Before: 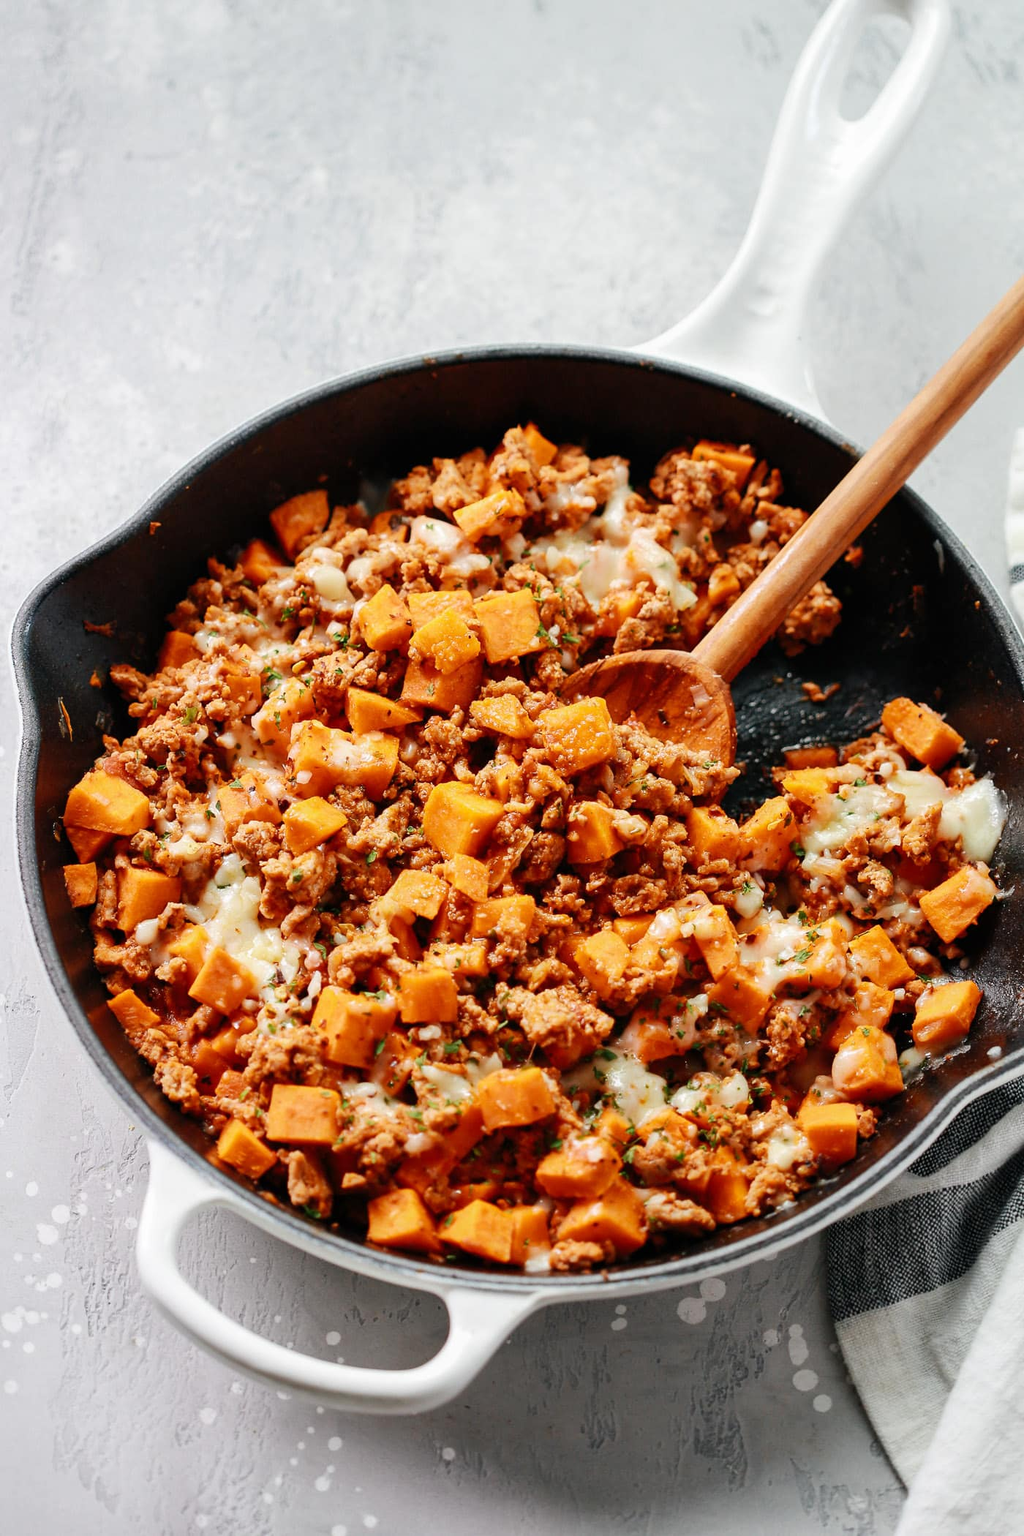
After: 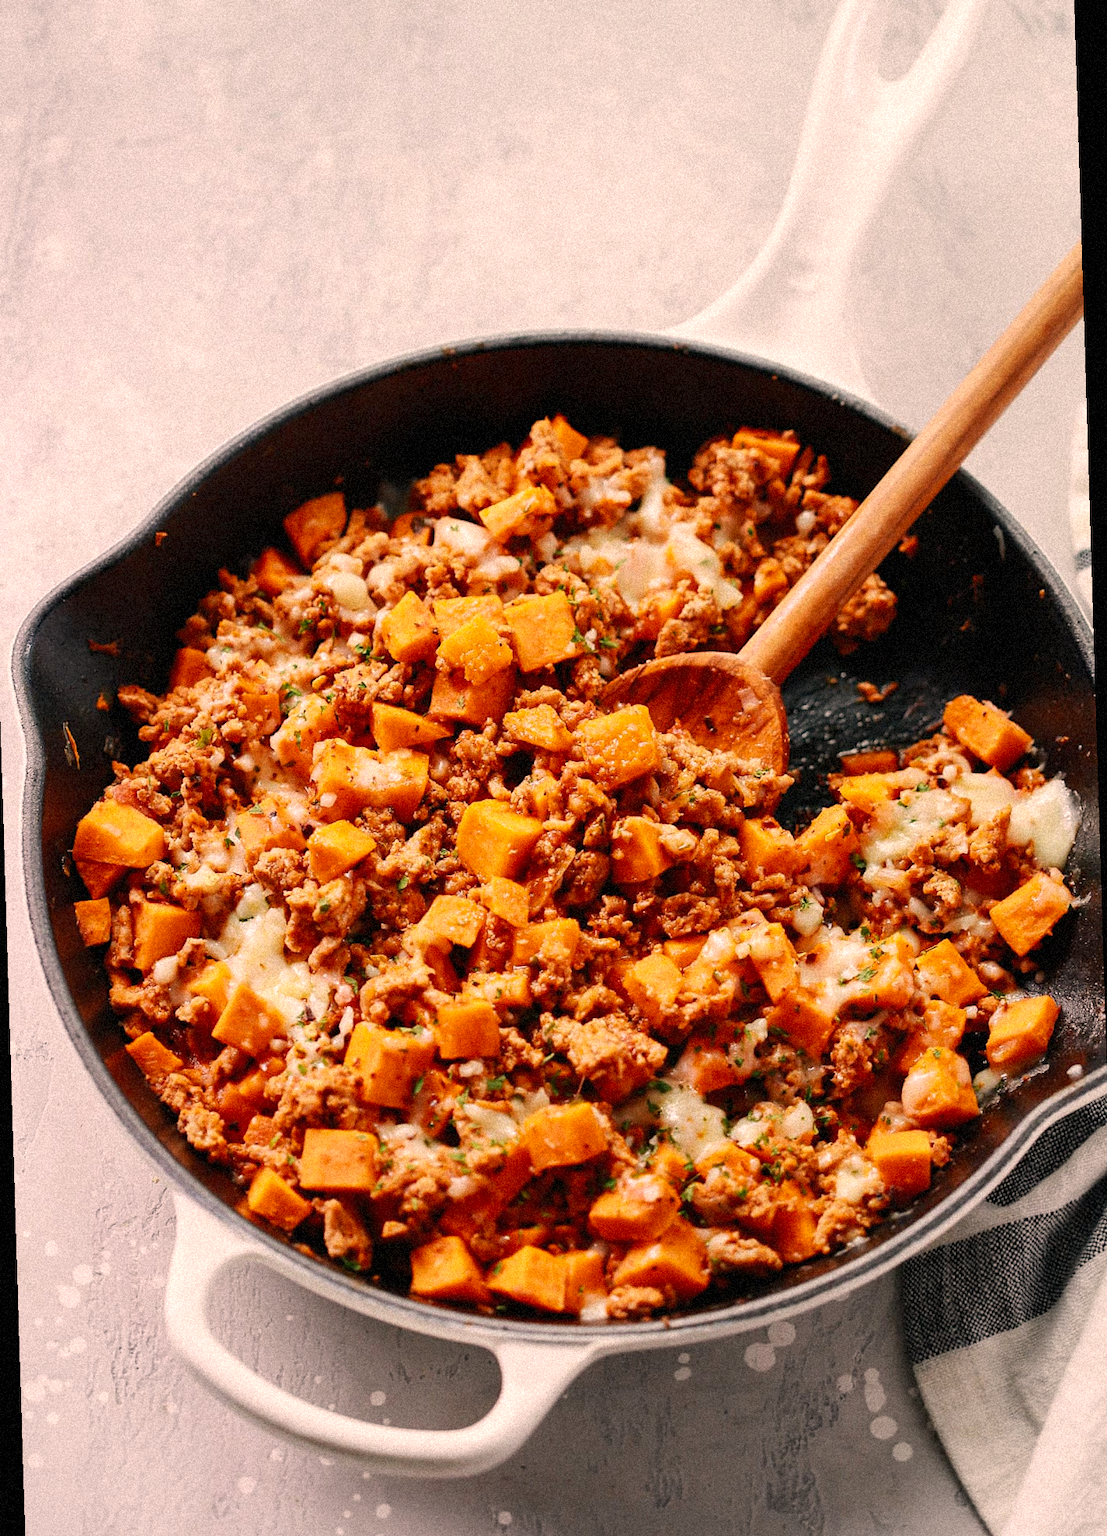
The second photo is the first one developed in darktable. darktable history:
color correction: highlights a* 11.96, highlights b* 11.58
crop: left 1.964%, top 3.251%, right 1.122%, bottom 4.933%
rotate and perspective: rotation -1.75°, automatic cropping off
grain: coarseness 9.38 ISO, strength 34.99%, mid-tones bias 0%
